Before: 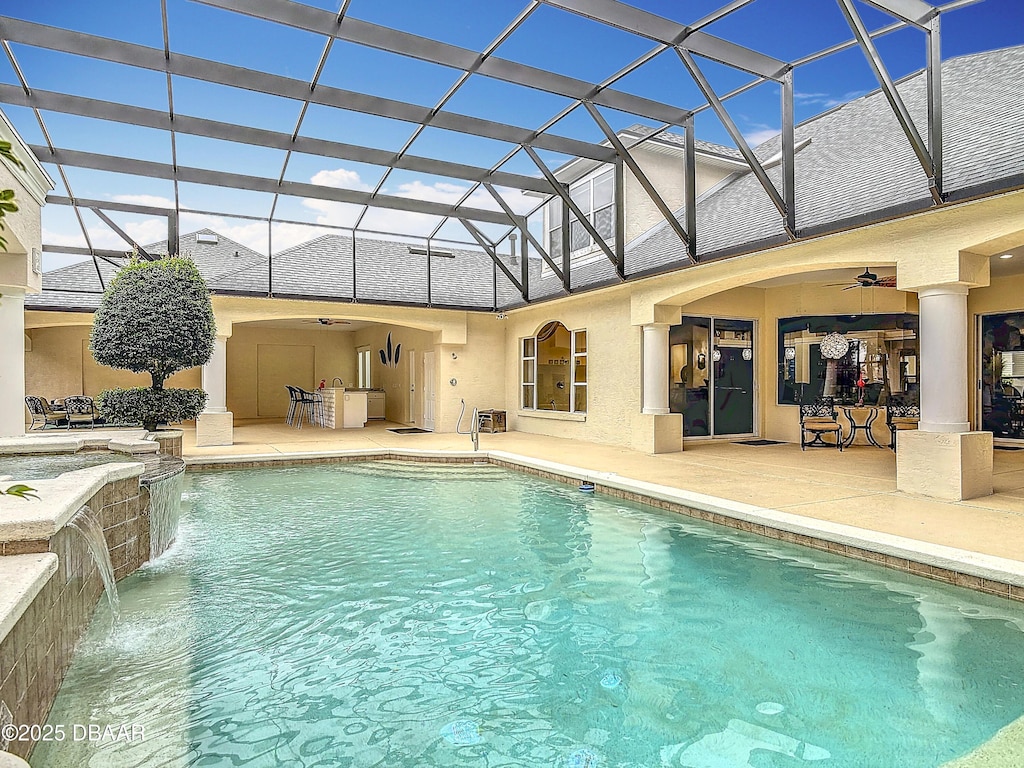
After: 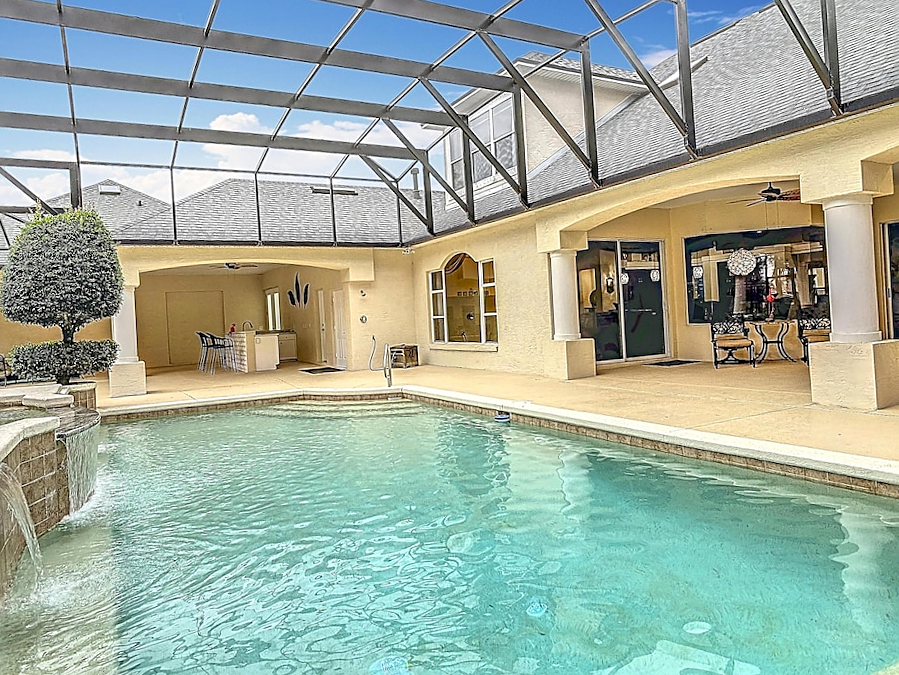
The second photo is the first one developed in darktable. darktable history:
sharpen: on, module defaults
crop and rotate: angle 3.14°, left 5.926%, top 5.705%
